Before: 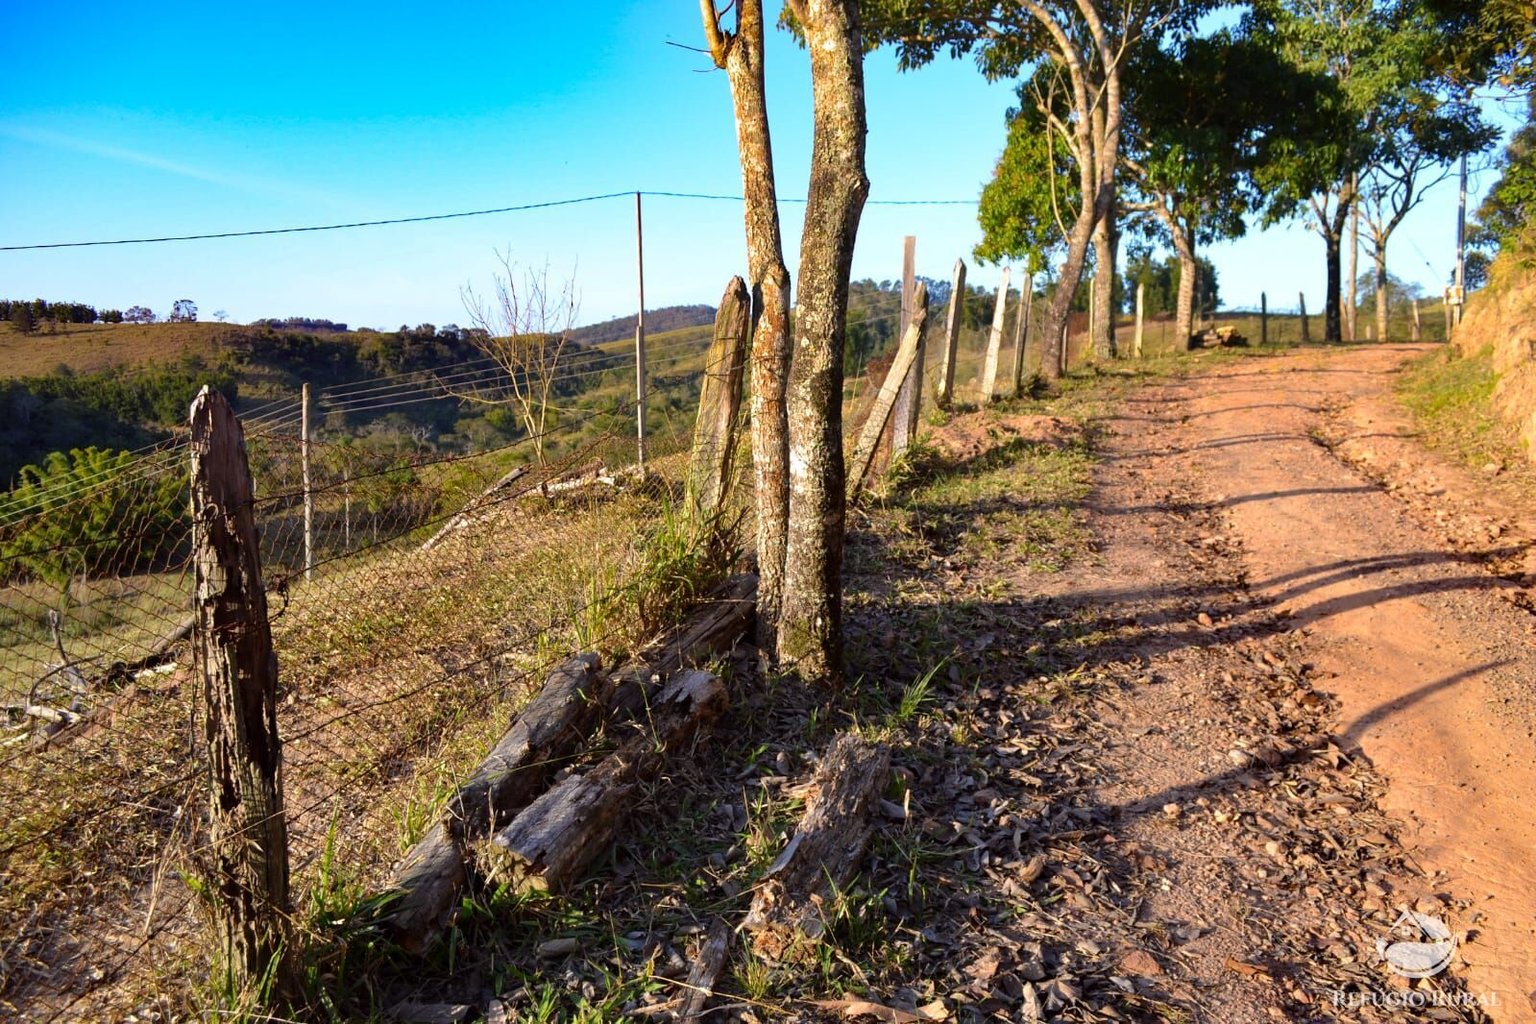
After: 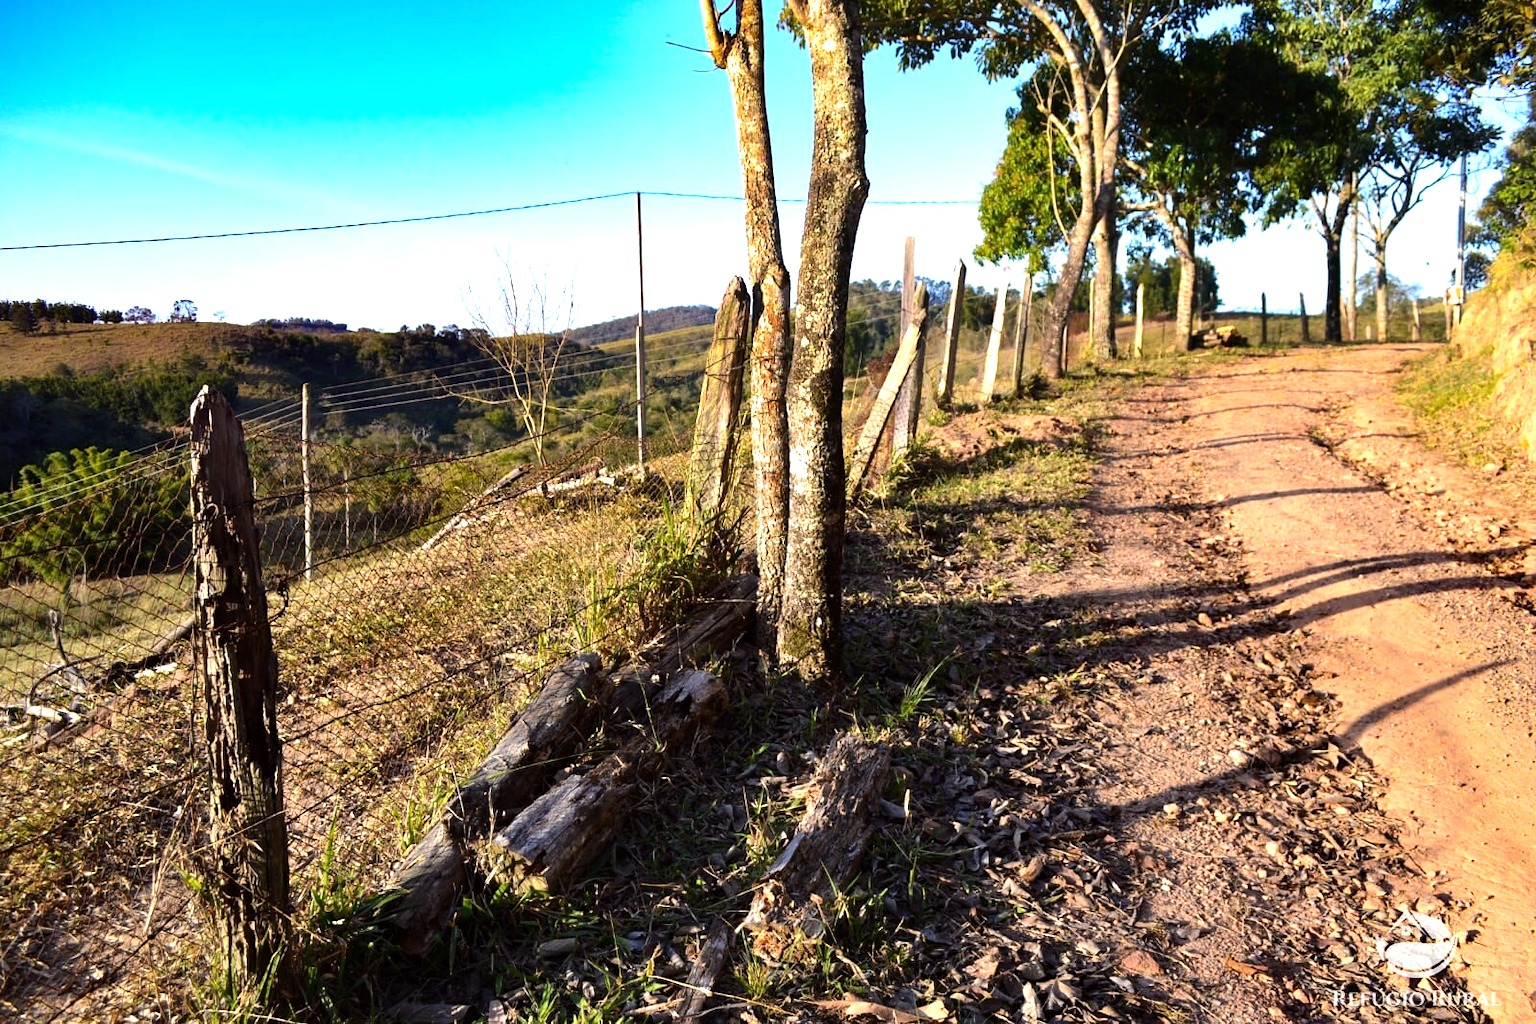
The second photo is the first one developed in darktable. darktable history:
tone equalizer: -8 EV -0.721 EV, -7 EV -0.67 EV, -6 EV -0.603 EV, -5 EV -0.375 EV, -3 EV 0.375 EV, -2 EV 0.6 EV, -1 EV 0.7 EV, +0 EV 0.766 EV, edges refinement/feathering 500, mask exposure compensation -1.57 EV, preserve details no
